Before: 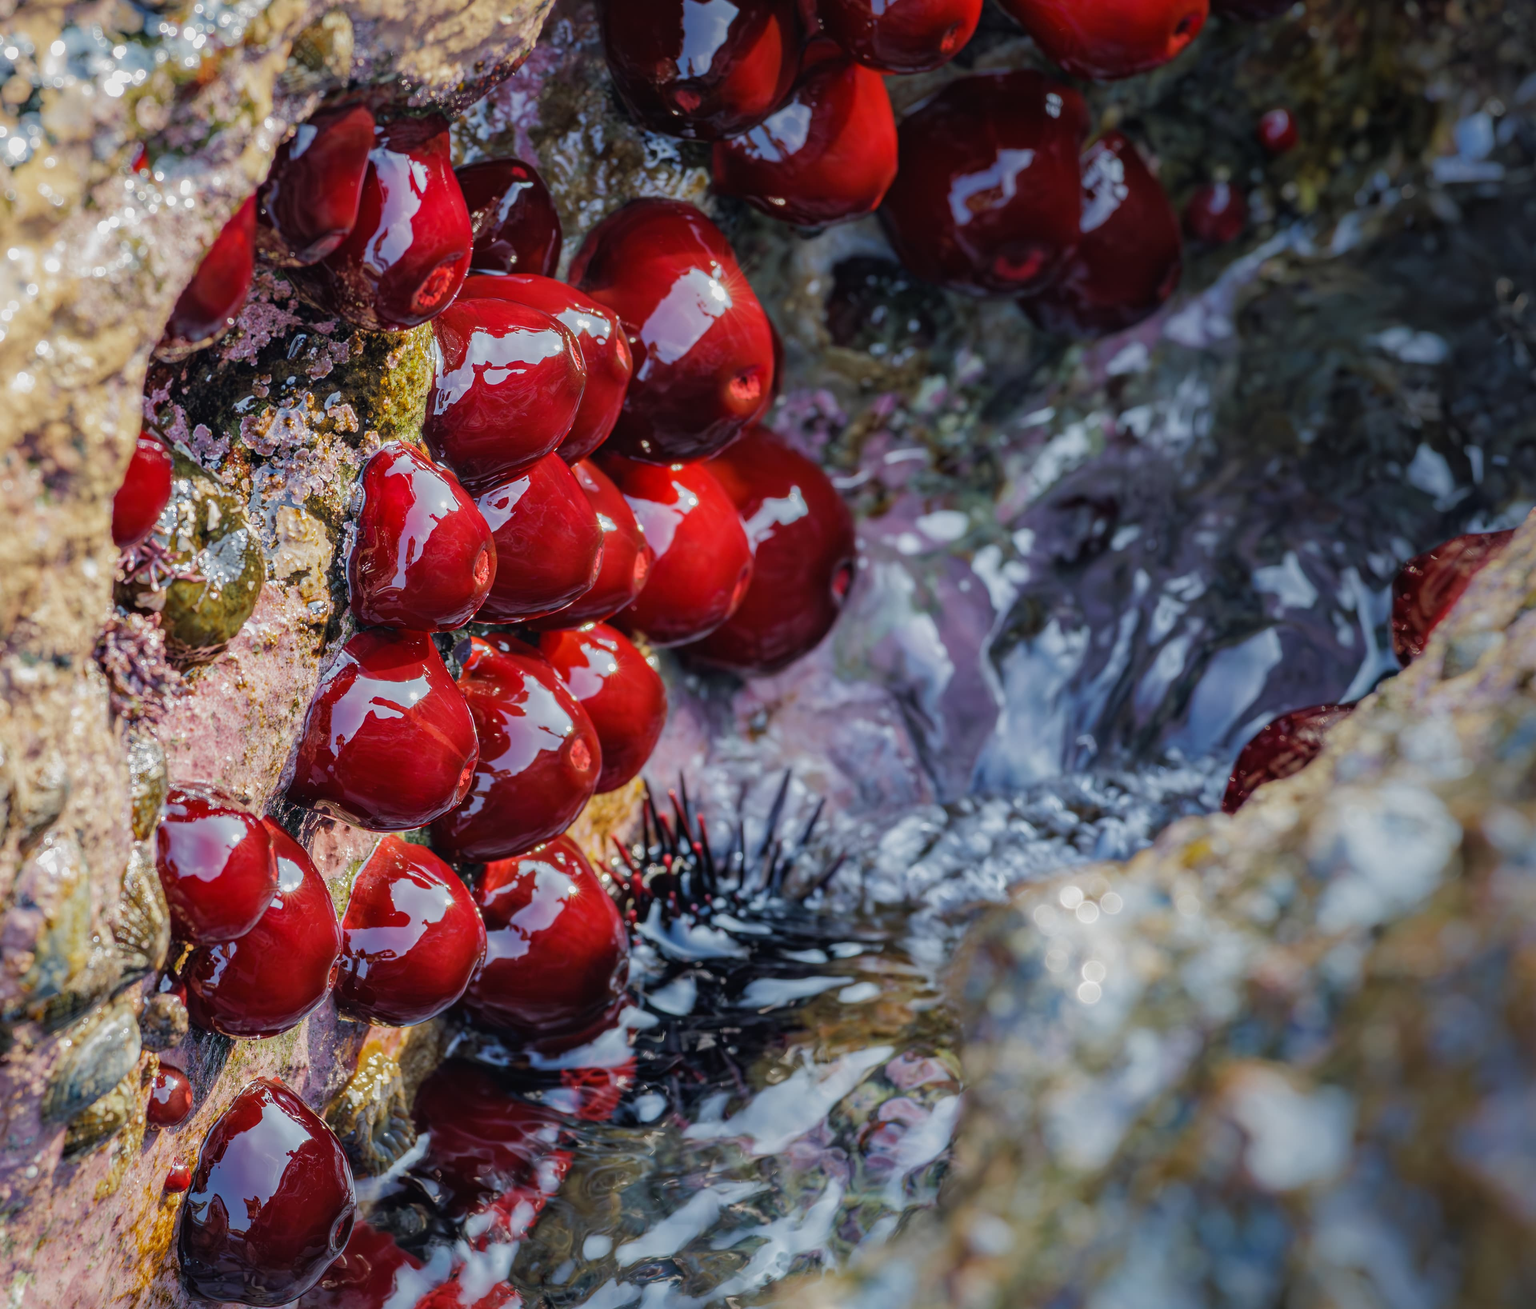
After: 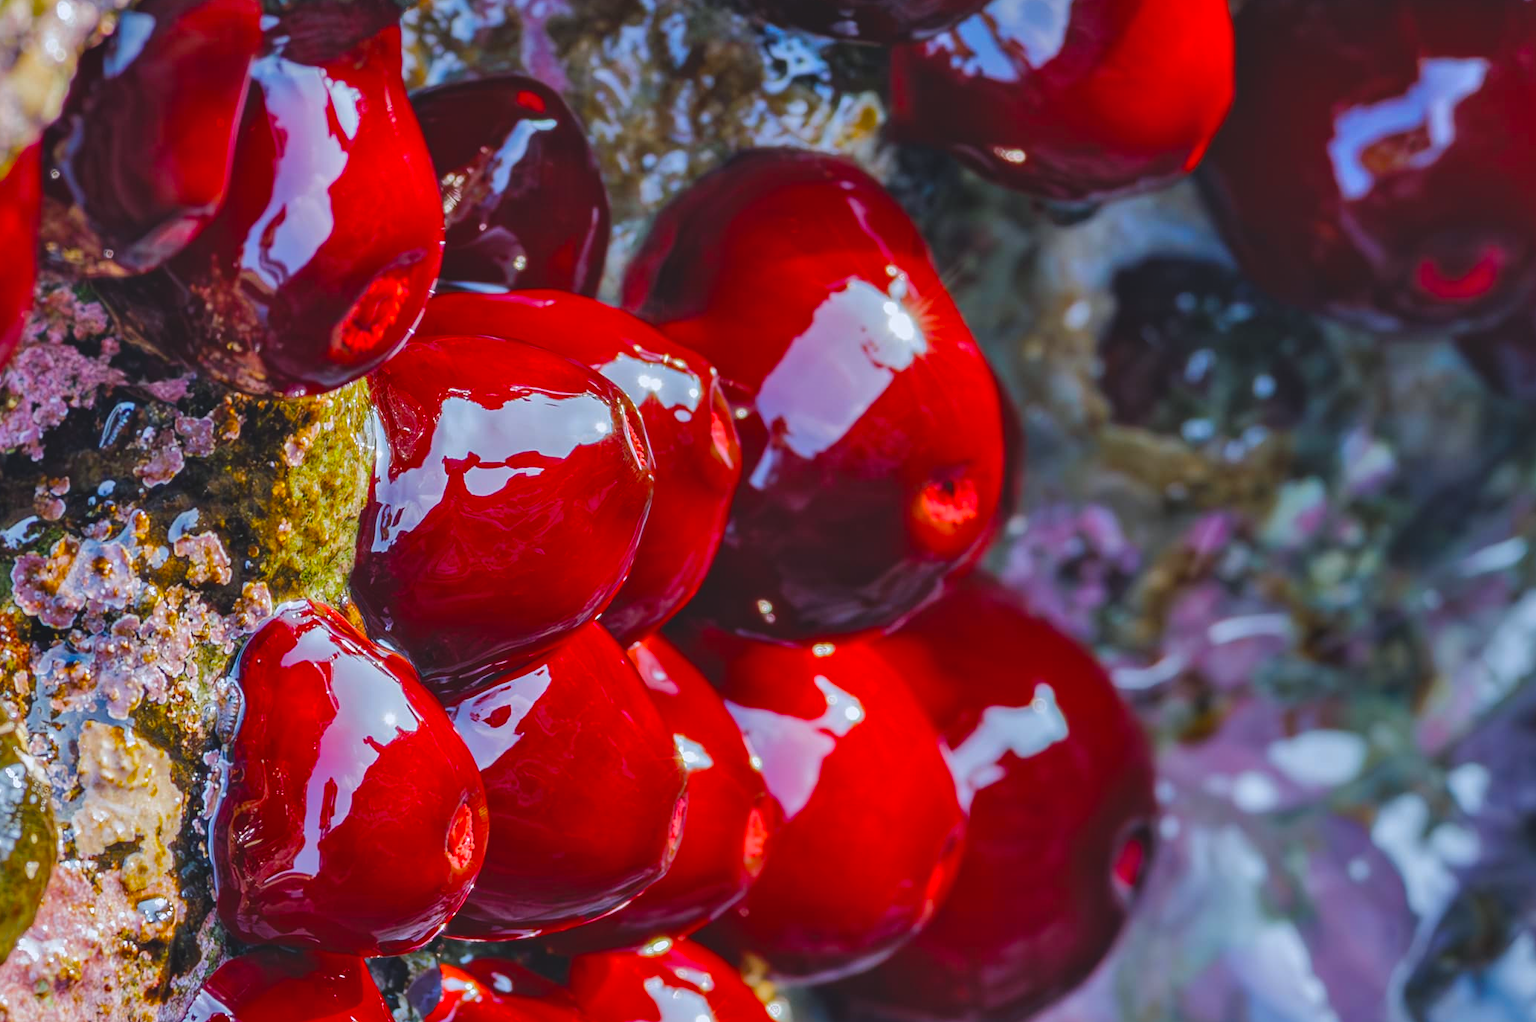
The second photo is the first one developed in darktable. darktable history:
exposure: black level correction -0.026, exposure -0.119 EV, compensate exposure bias true, compensate highlight preservation false
crop: left 15.246%, top 9.025%, right 30.975%, bottom 48.983%
color correction: highlights a* -0.767, highlights b* -9.03
shadows and highlights: shadows 47.67, highlights -41.52, soften with gaussian
base curve: curves: ch0 [(0.017, 0) (0.425, 0.441) (0.844, 0.933) (1, 1)], preserve colors none
color balance rgb: perceptual saturation grading › global saturation 36.475%, perceptual saturation grading › shadows 35.677%
